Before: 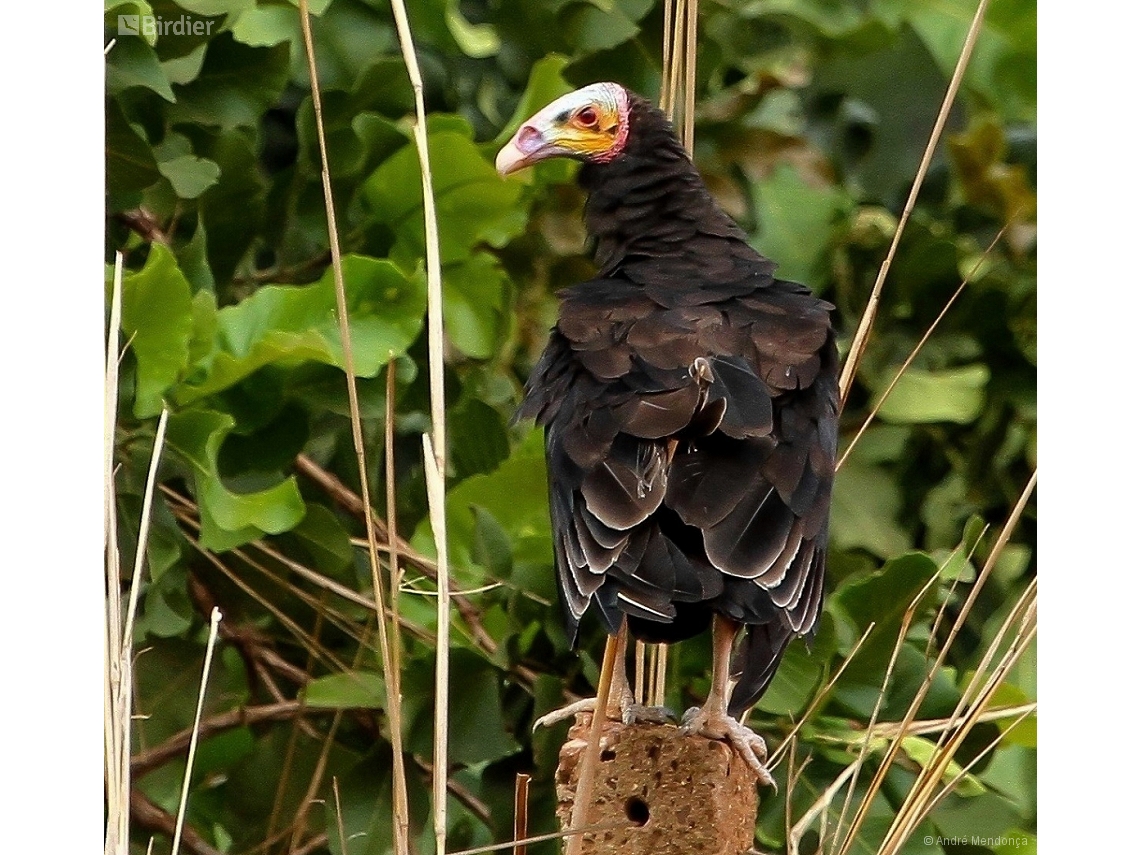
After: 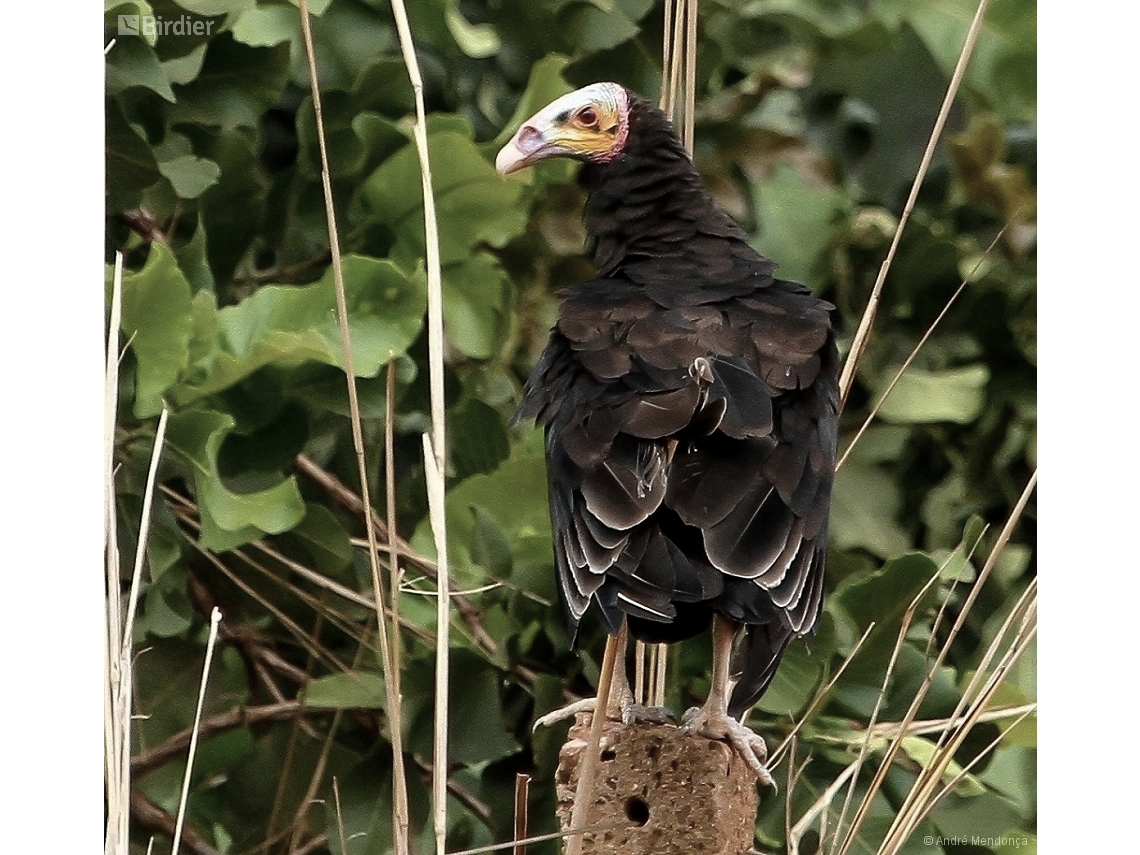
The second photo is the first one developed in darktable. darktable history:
contrast brightness saturation: contrast 0.095, saturation -0.38
